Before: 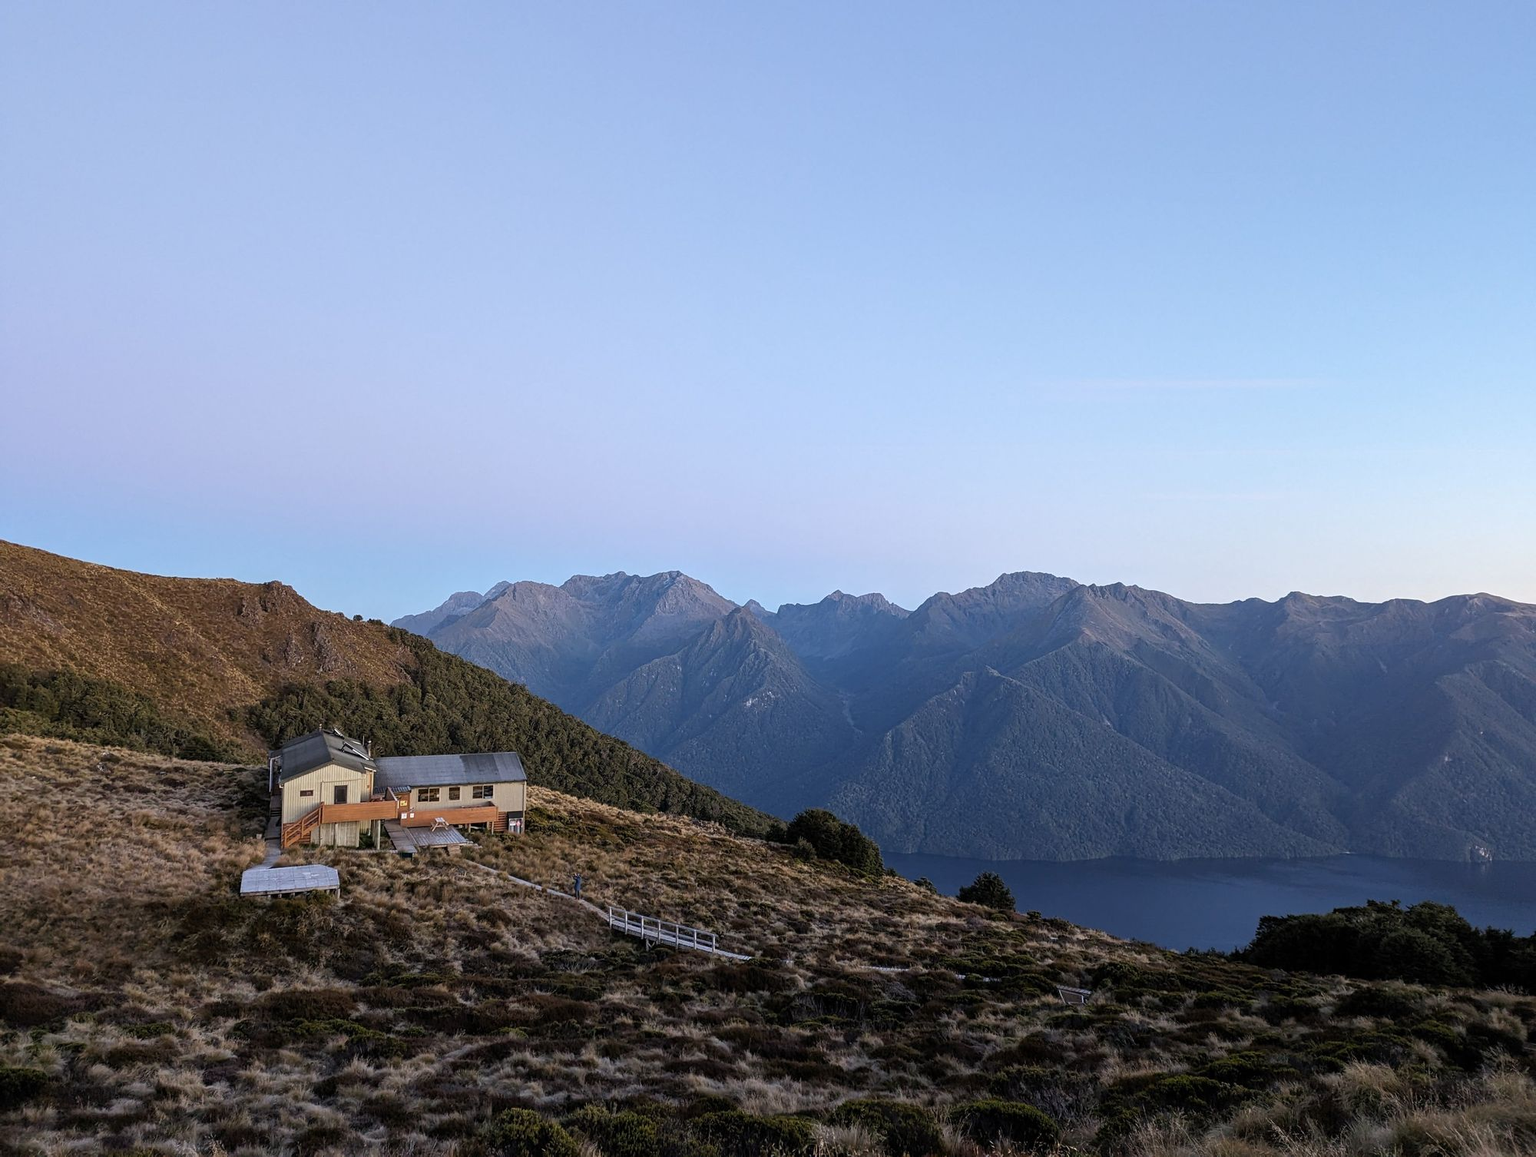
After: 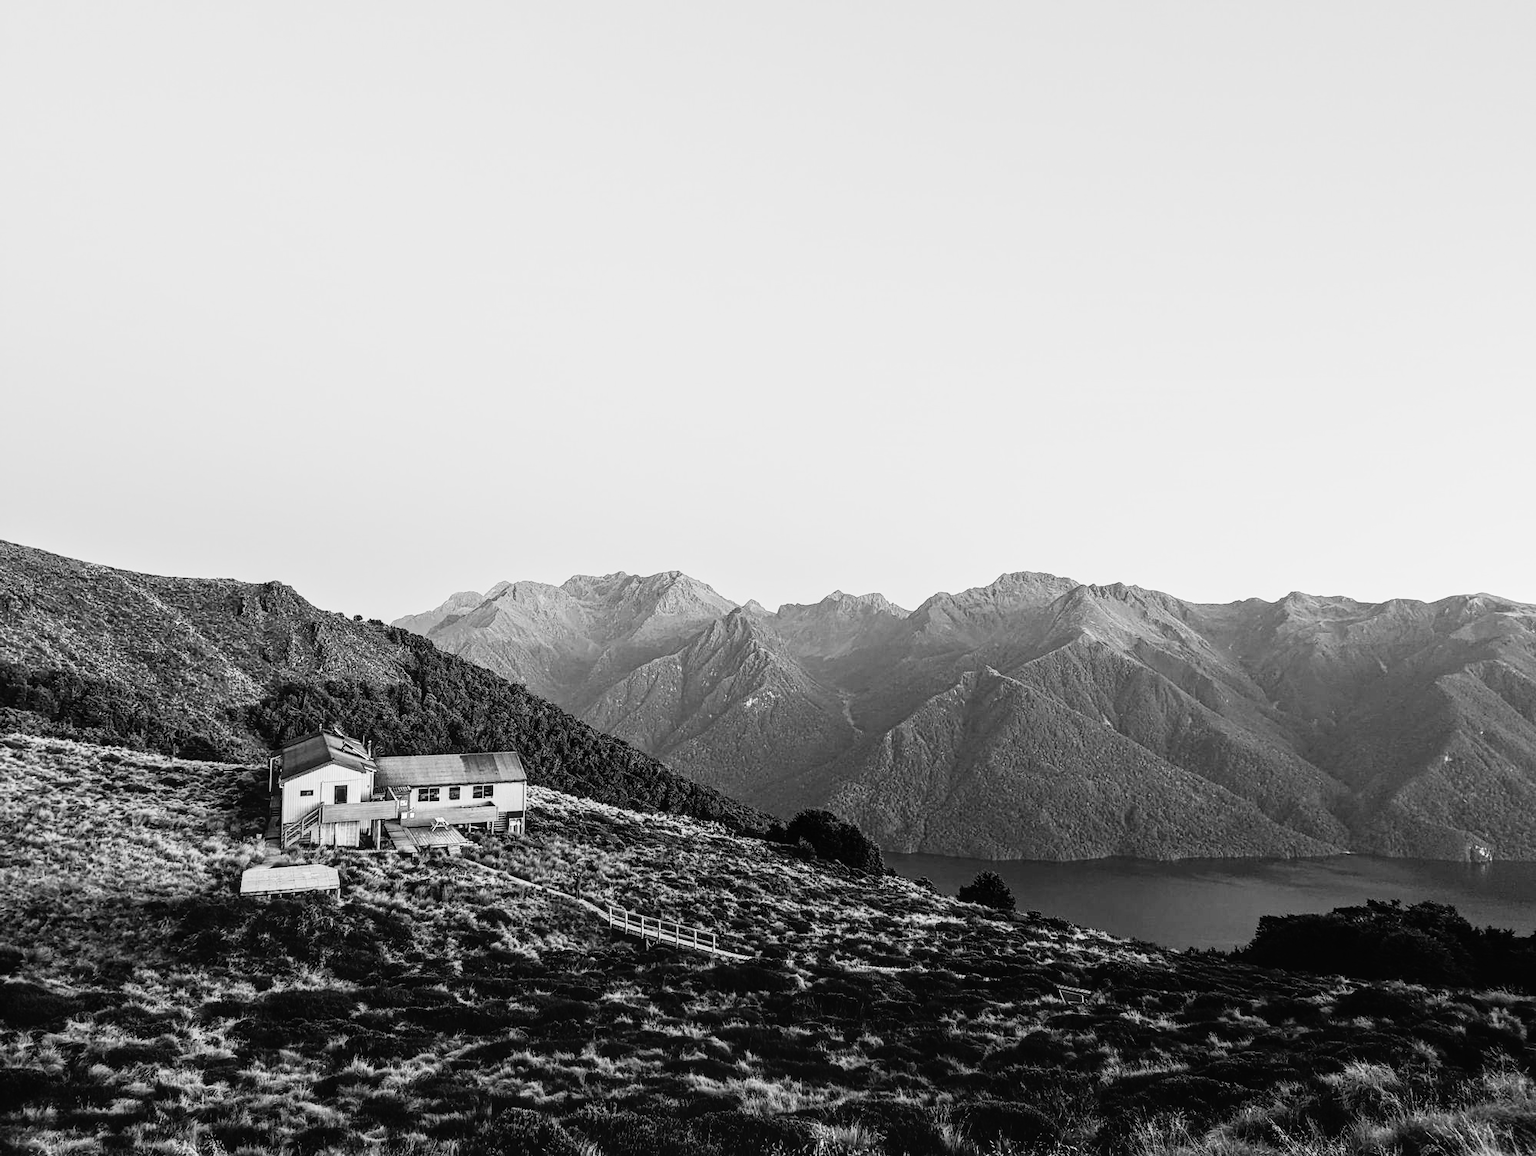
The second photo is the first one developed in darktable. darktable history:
rgb curve: curves: ch0 [(0, 0) (0.21, 0.15) (0.24, 0.21) (0.5, 0.75) (0.75, 0.96) (0.89, 0.99) (1, 1)]; ch1 [(0, 0.02) (0.21, 0.13) (0.25, 0.2) (0.5, 0.67) (0.75, 0.9) (0.89, 0.97) (1, 1)]; ch2 [(0, 0.02) (0.21, 0.13) (0.25, 0.2) (0.5, 0.67) (0.75, 0.9) (0.89, 0.97) (1, 1)], compensate middle gray true
monochrome: a 32, b 64, size 2.3
local contrast: detail 117%
white balance: emerald 1
